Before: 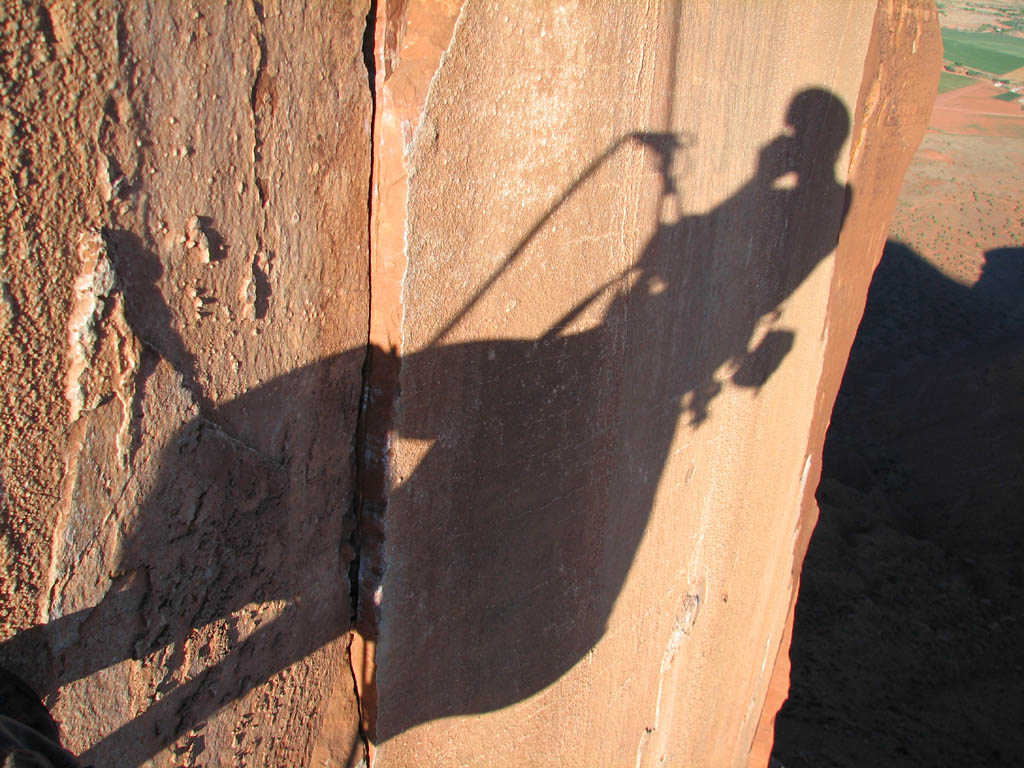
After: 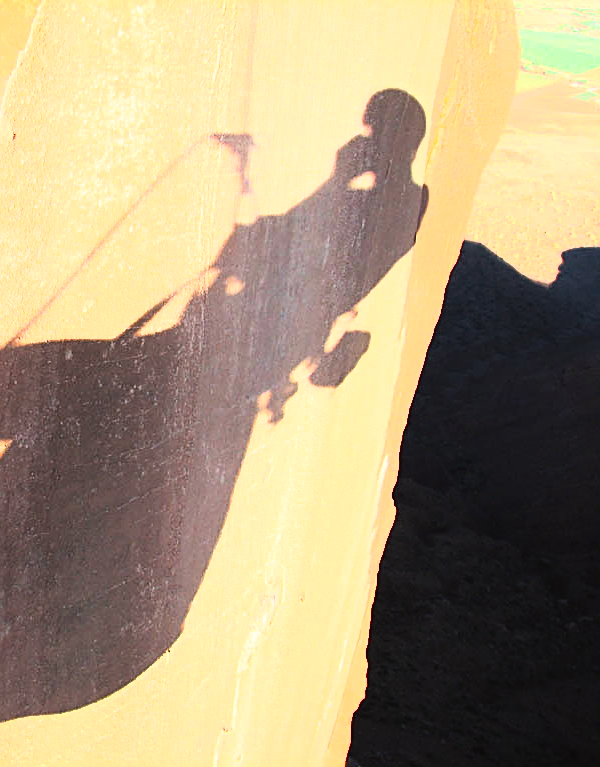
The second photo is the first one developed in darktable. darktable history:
contrast equalizer: octaves 7, y [[0.6 ×6], [0.55 ×6], [0 ×6], [0 ×6], [0 ×6]], mix -1
rgb curve: curves: ch0 [(0, 0) (0.21, 0.15) (0.24, 0.21) (0.5, 0.75) (0.75, 0.96) (0.89, 0.99) (1, 1)]; ch1 [(0, 0.02) (0.21, 0.13) (0.25, 0.2) (0.5, 0.67) (0.75, 0.9) (0.89, 0.97) (1, 1)]; ch2 [(0, 0.02) (0.21, 0.13) (0.25, 0.2) (0.5, 0.67) (0.75, 0.9) (0.89, 0.97) (1, 1)], compensate middle gray true
color balance: lift [1, 1.001, 0.999, 1.001], gamma [1, 1.004, 1.007, 0.993], gain [1, 0.991, 0.987, 1.013], contrast 7.5%, contrast fulcrum 10%, output saturation 115%
sharpen: on, module defaults
crop: left 41.402%
exposure: black level correction -0.005, exposure 0.622 EV, compensate highlight preservation false
